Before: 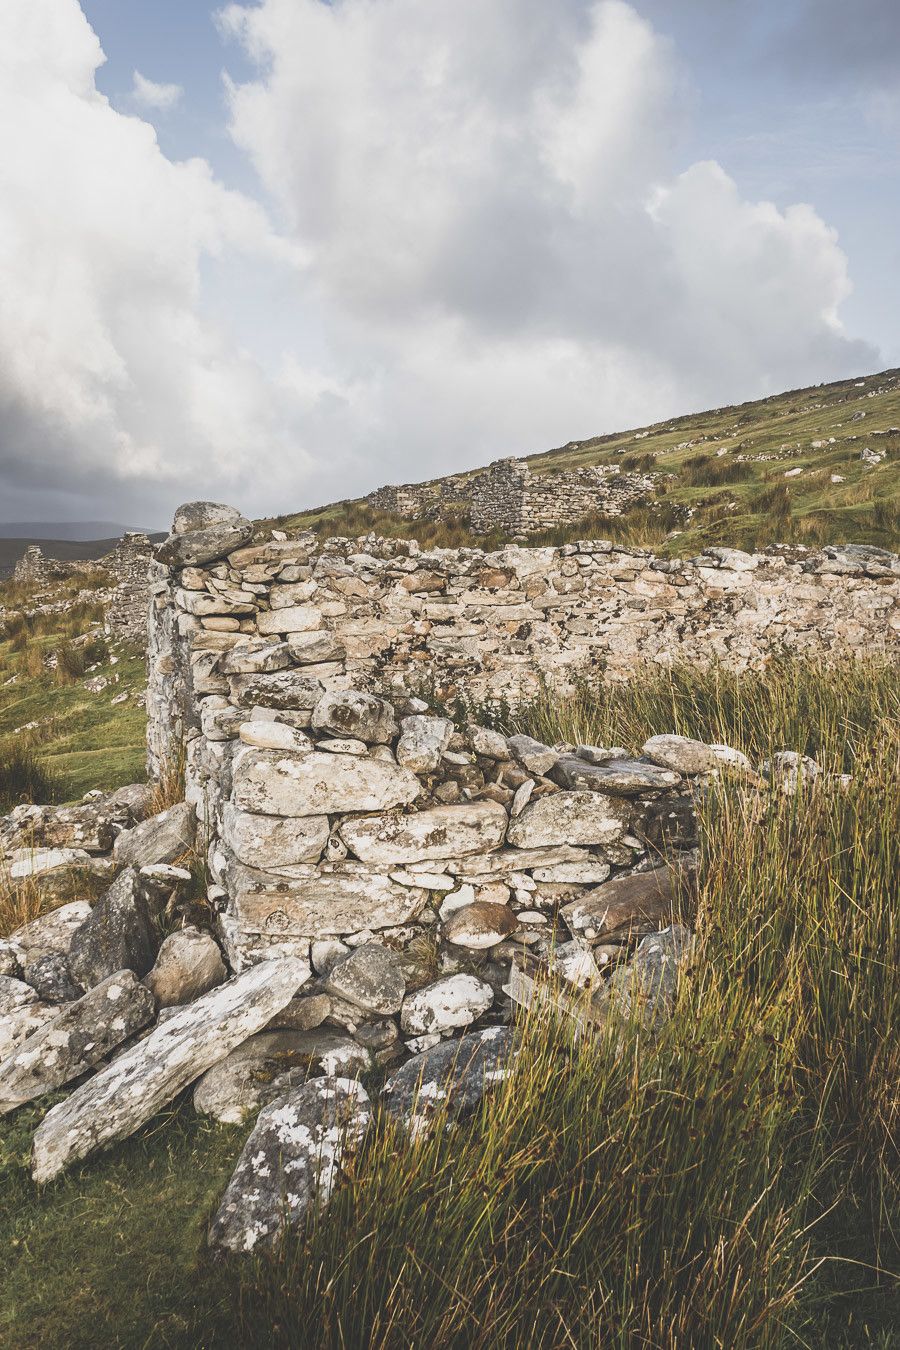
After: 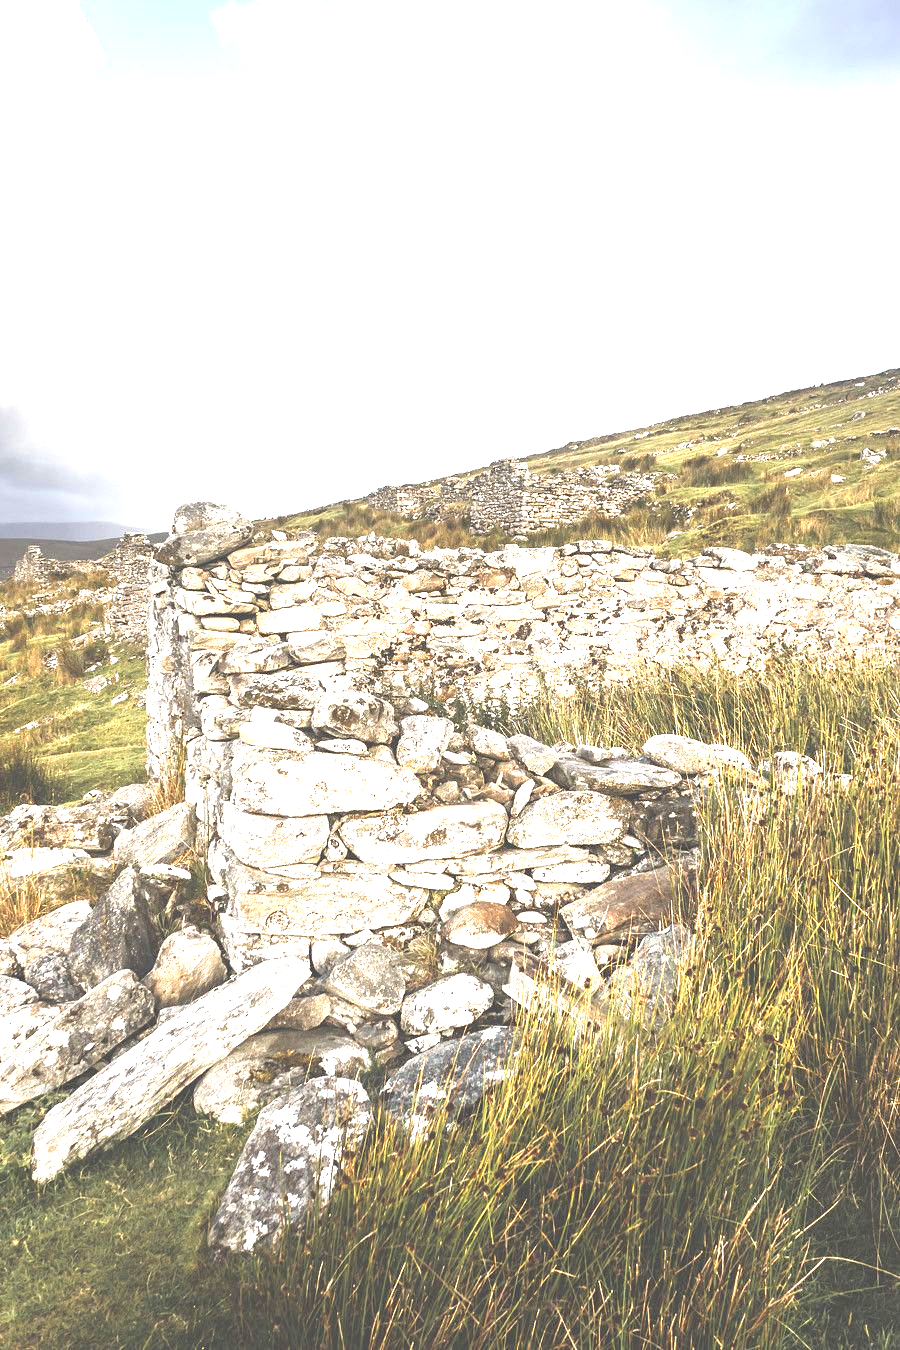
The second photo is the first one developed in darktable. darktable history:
exposure: exposure 1.509 EV, compensate highlight preservation false
